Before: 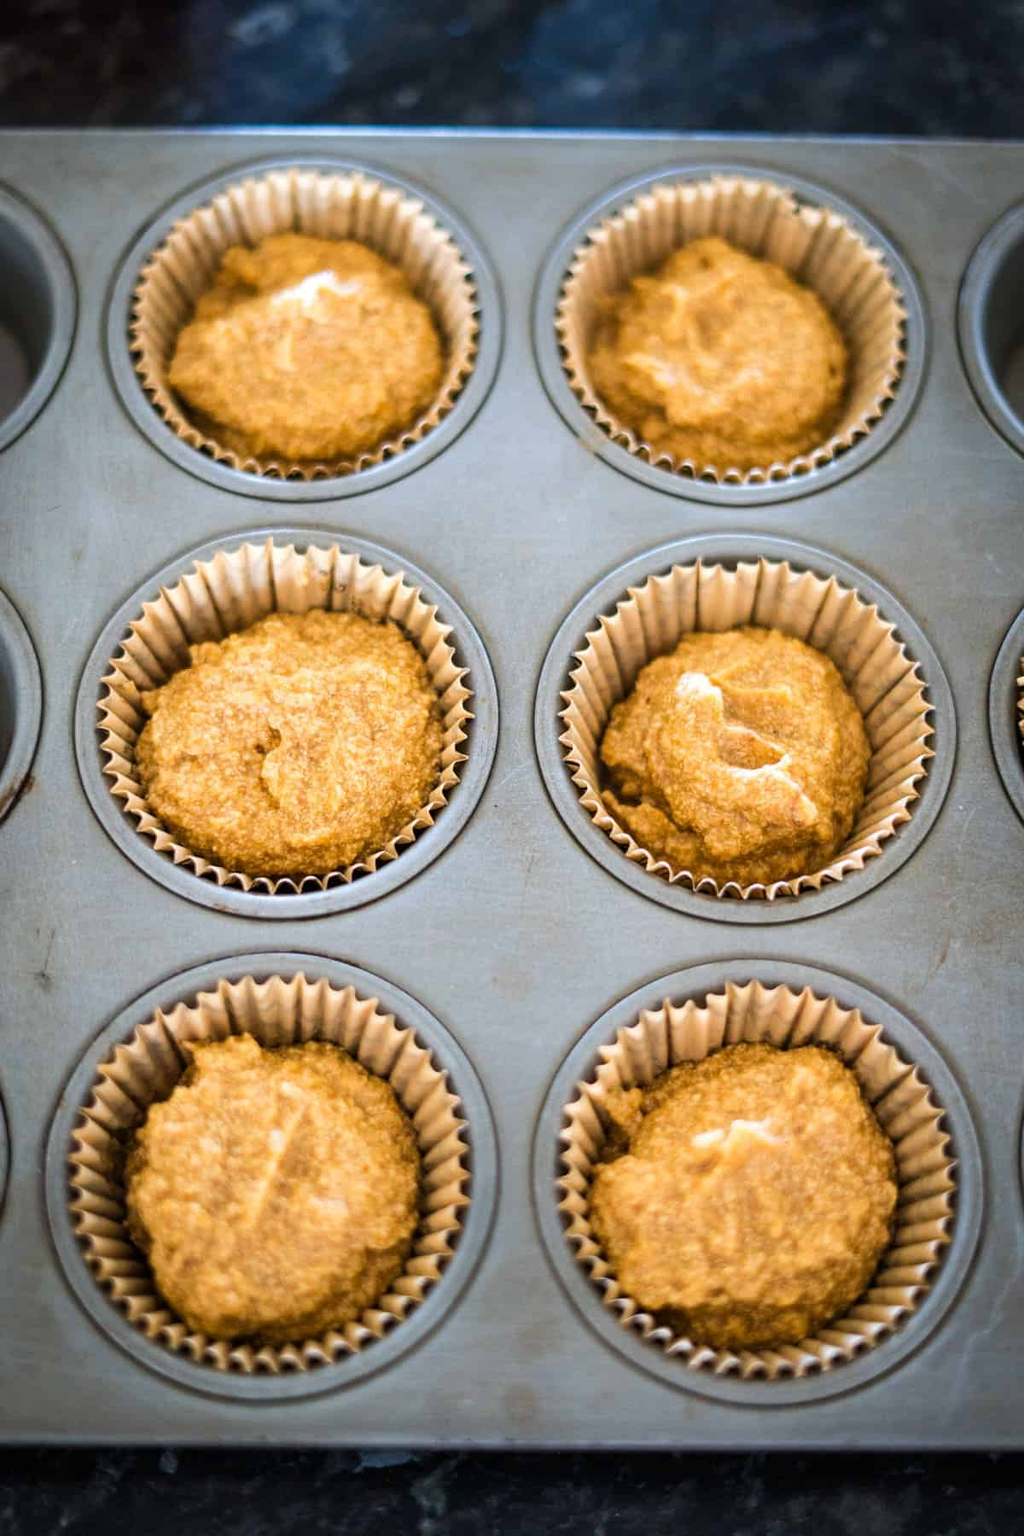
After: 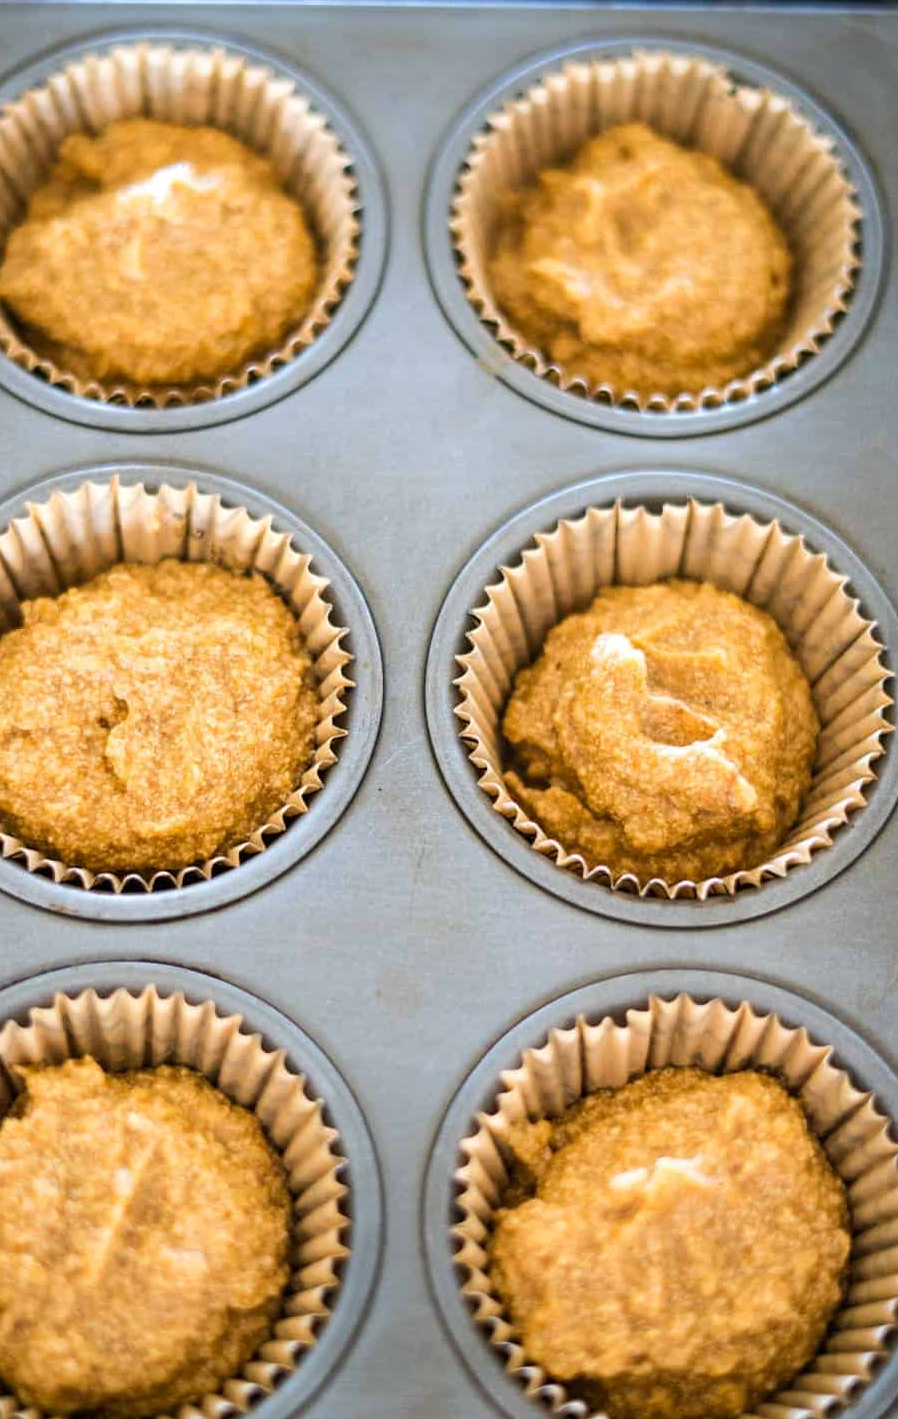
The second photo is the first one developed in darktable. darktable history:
crop: left 16.768%, top 8.653%, right 8.362%, bottom 12.485%
tone equalizer: on, module defaults
